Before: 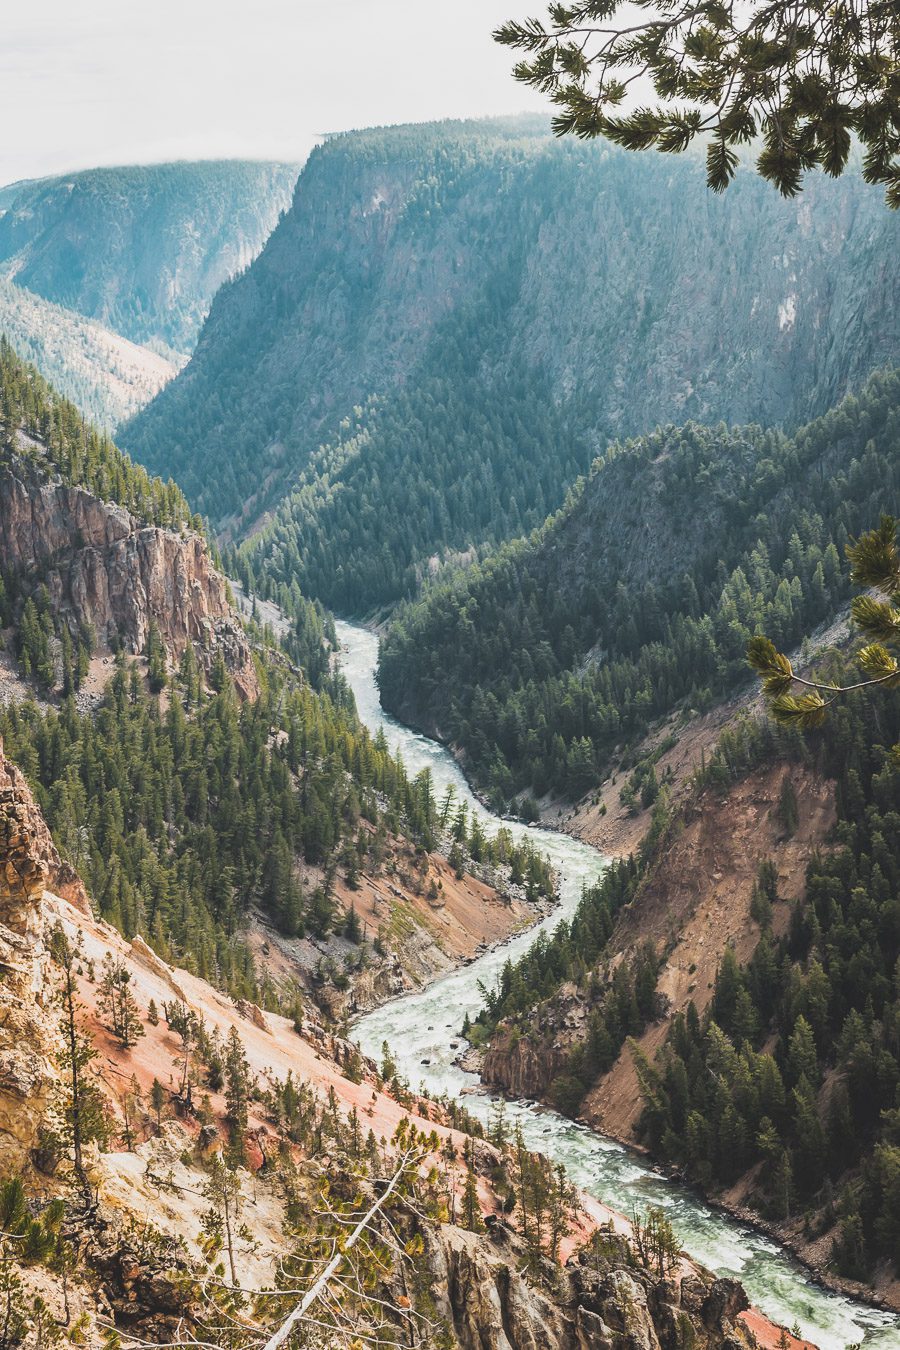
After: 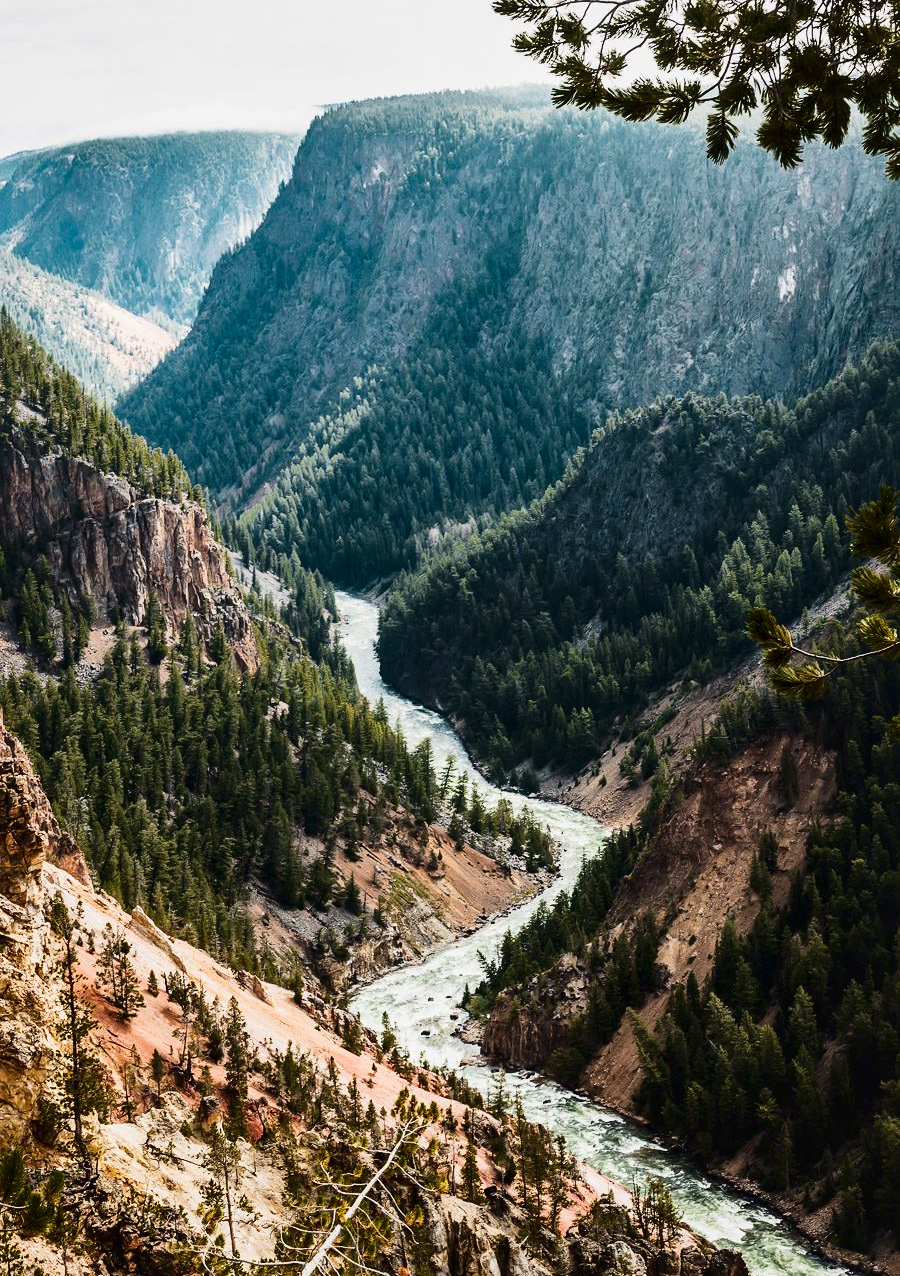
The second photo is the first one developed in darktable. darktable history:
crop and rotate: top 2.158%, bottom 3.25%
contrast brightness saturation: contrast 0.245, brightness -0.234, saturation 0.144
local contrast: mode bilateral grid, contrast 20, coarseness 51, detail 132%, midtone range 0.2
